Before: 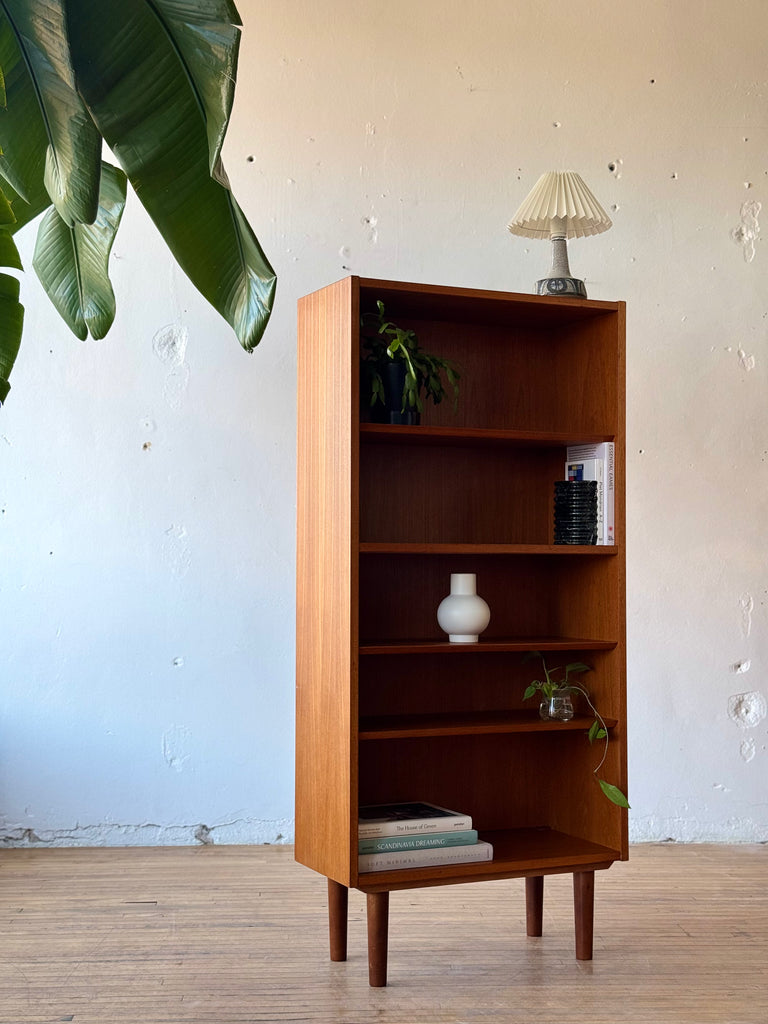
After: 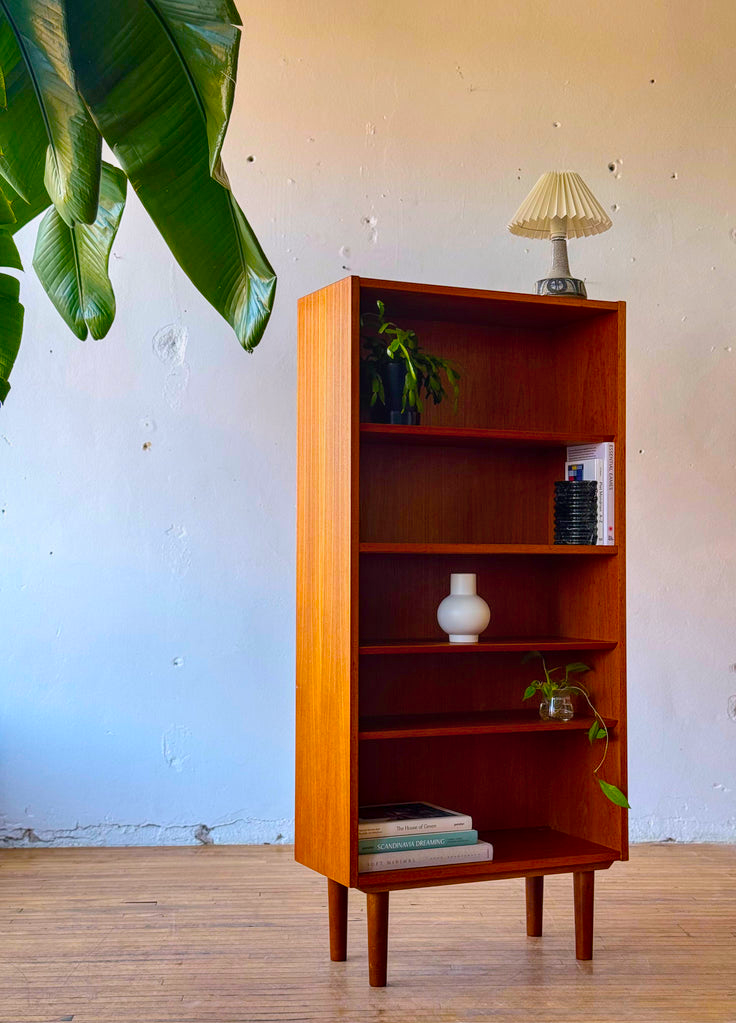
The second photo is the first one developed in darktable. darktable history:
color balance: input saturation 134.34%, contrast -10.04%, contrast fulcrum 19.67%, output saturation 133.51%
white balance: red 1.009, blue 1.027
local contrast: on, module defaults
crop: right 4.126%, bottom 0.031%
